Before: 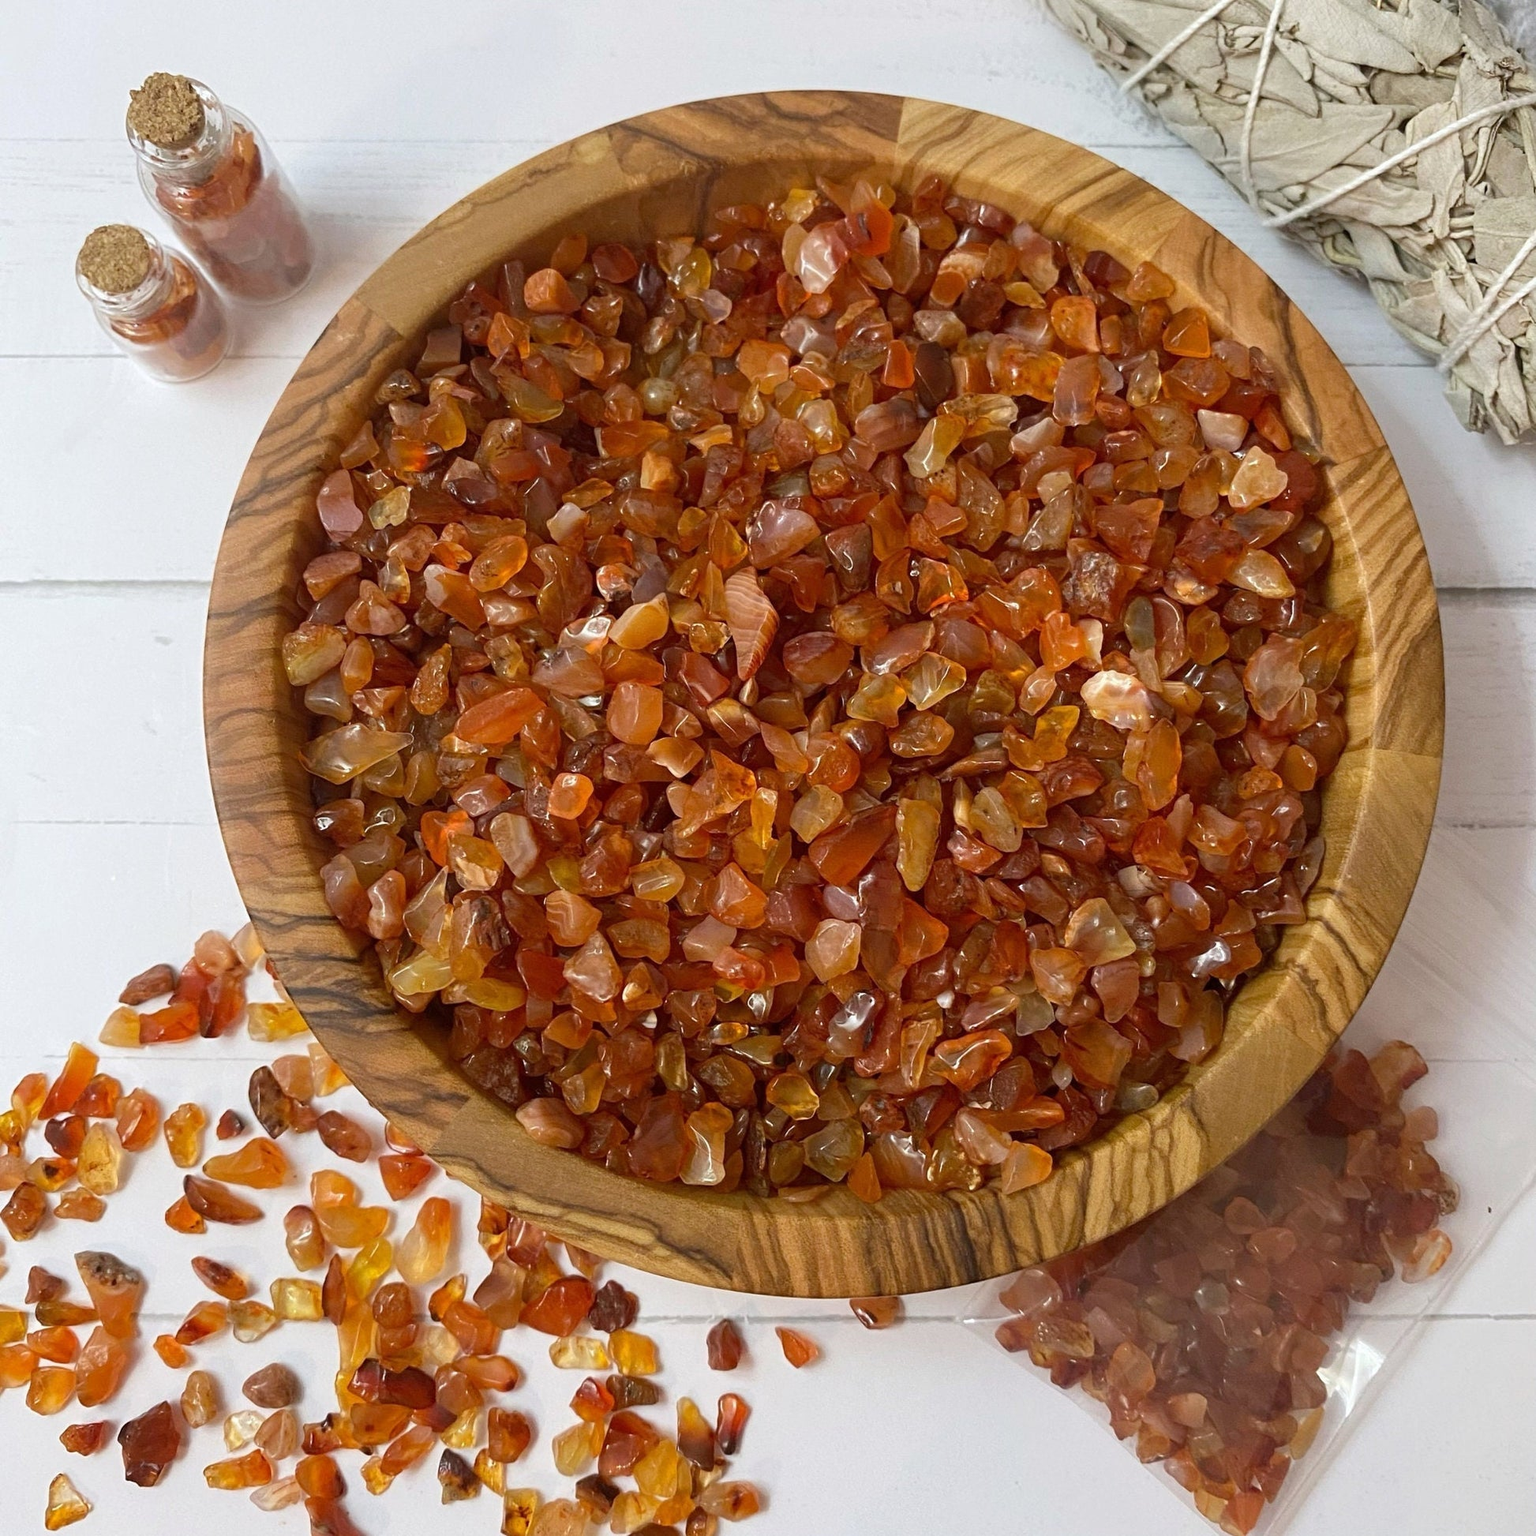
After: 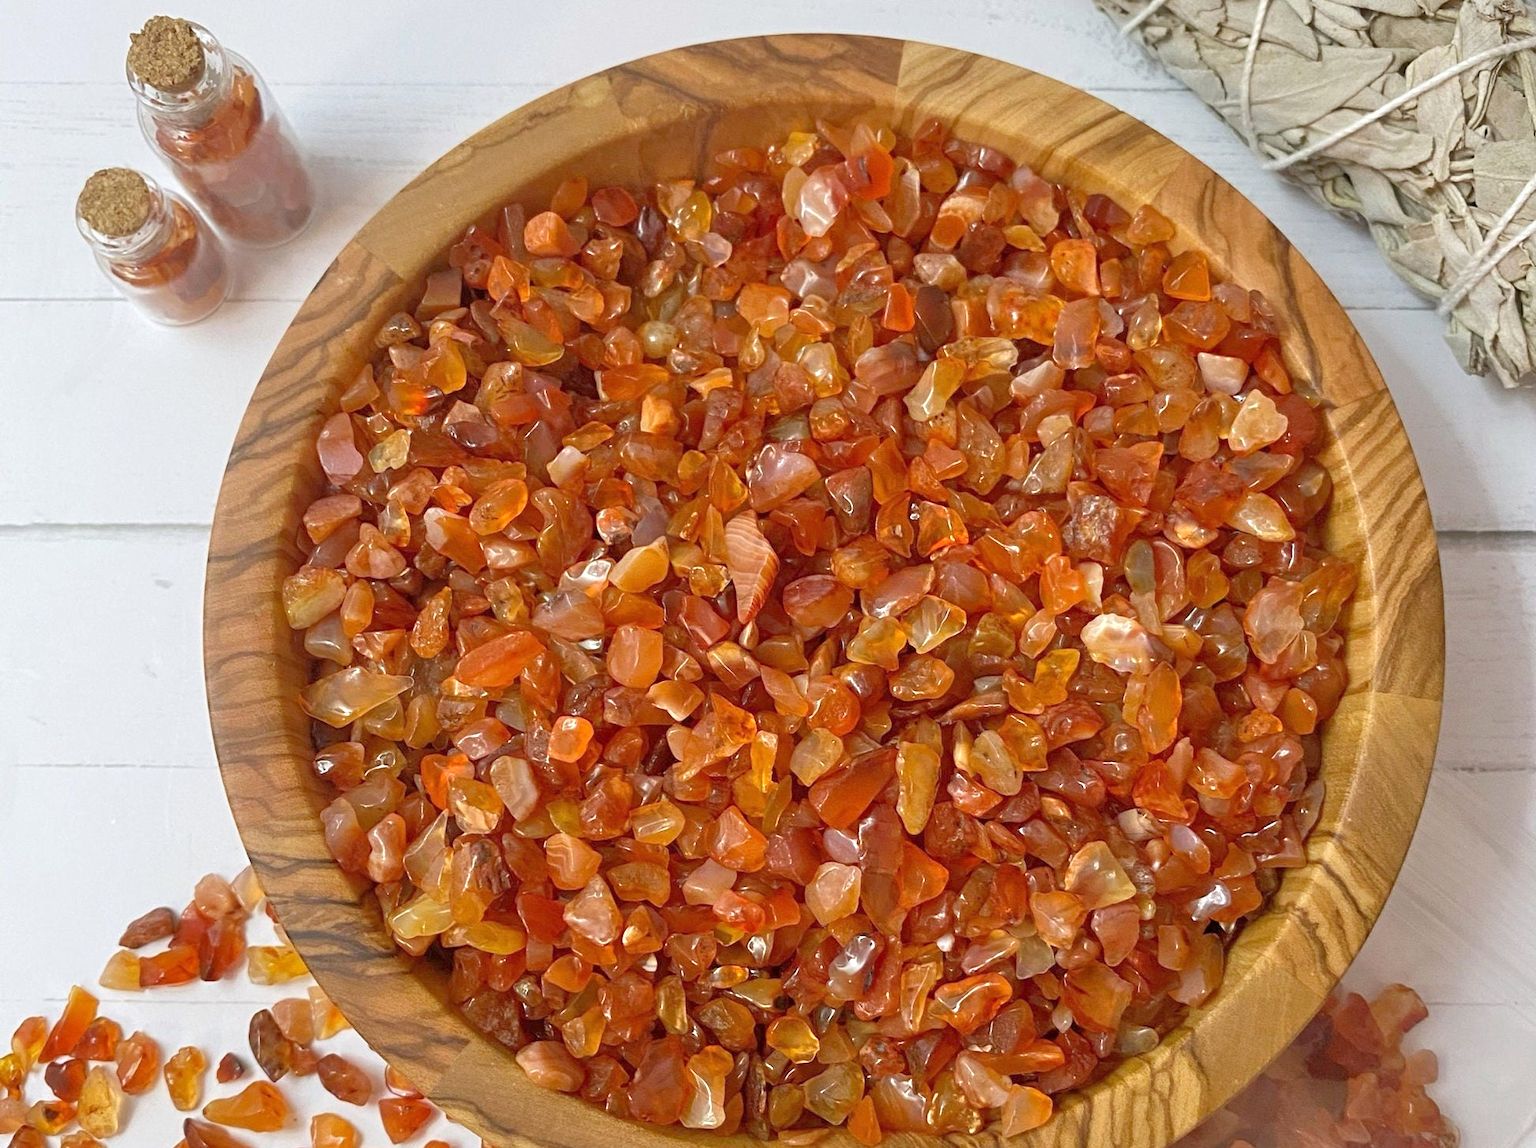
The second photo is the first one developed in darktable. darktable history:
tone equalizer: -7 EV 0.152 EV, -6 EV 0.614 EV, -5 EV 1.19 EV, -4 EV 1.36 EV, -3 EV 1.12 EV, -2 EV 0.6 EV, -1 EV 0.163 EV
crop: top 3.738%, bottom 21.448%
